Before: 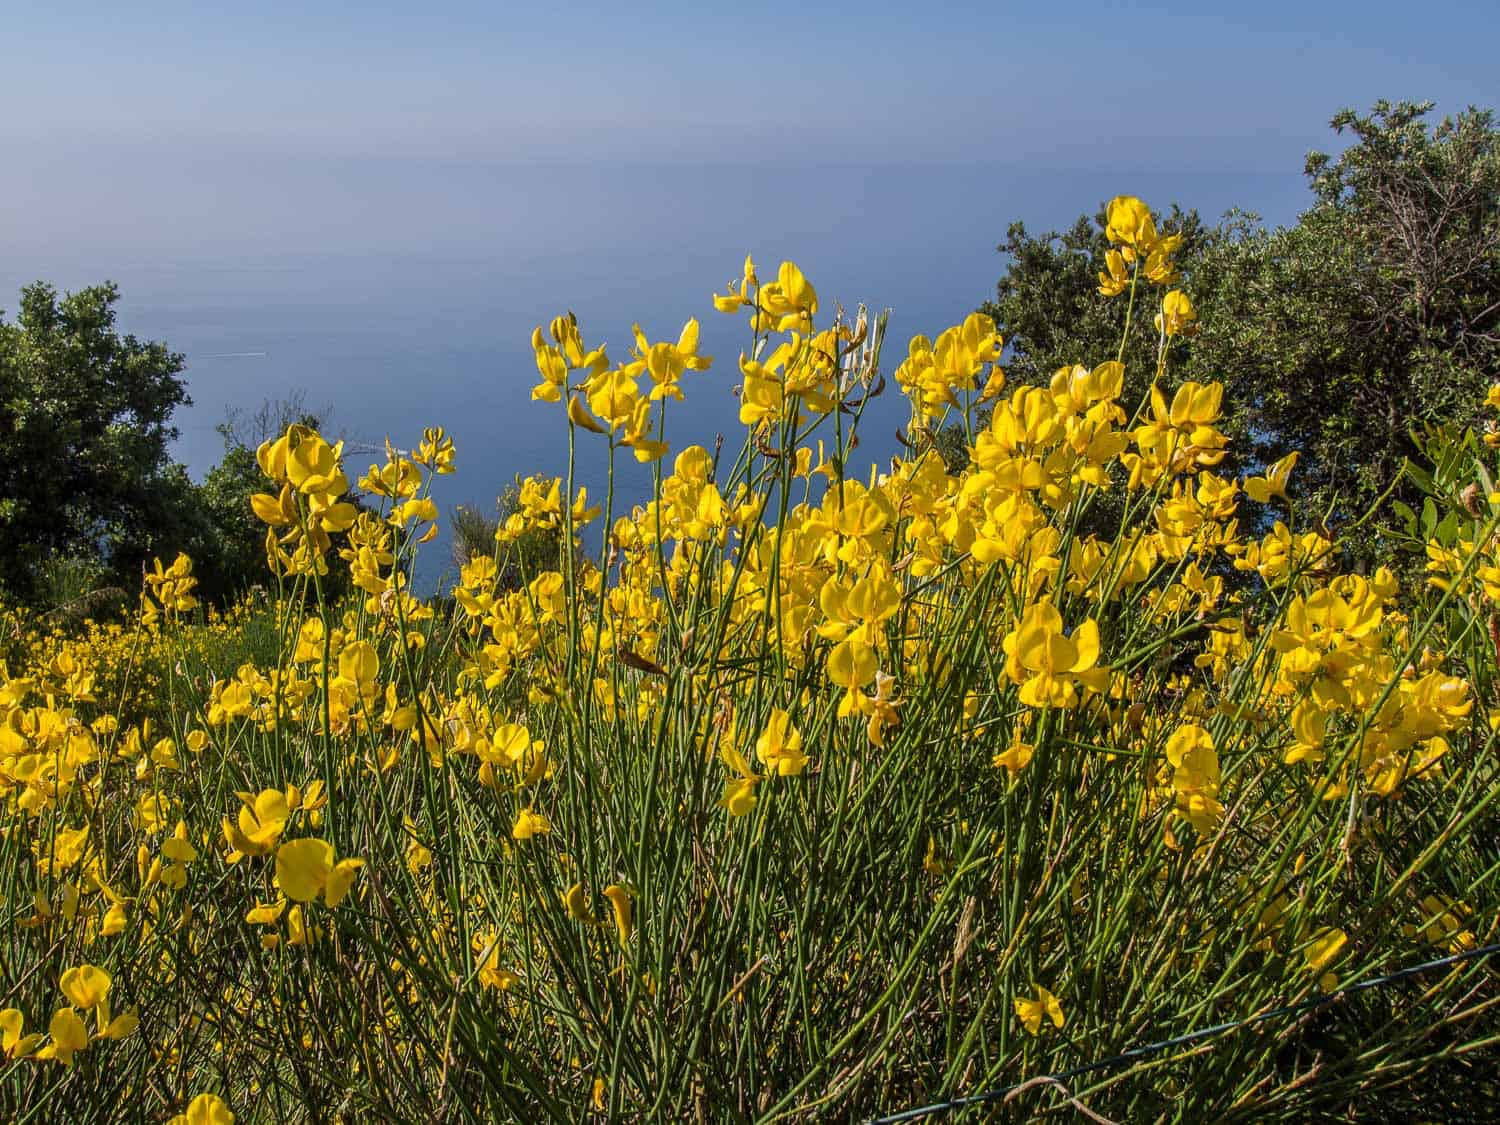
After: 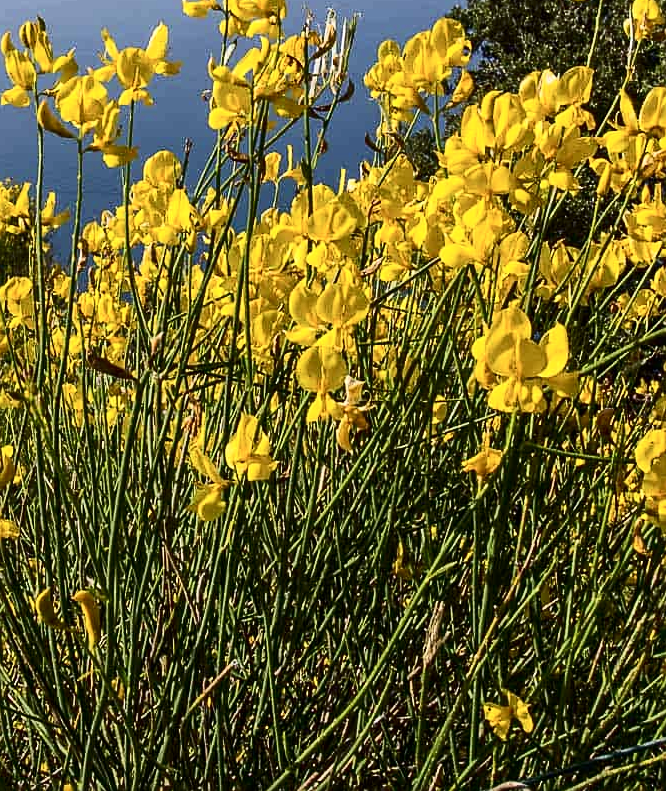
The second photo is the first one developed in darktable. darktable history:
contrast brightness saturation: contrast 0.28
crop: left 35.432%, top 26.233%, right 20.145%, bottom 3.432%
sharpen: radius 1.864, amount 0.398, threshold 1.271
